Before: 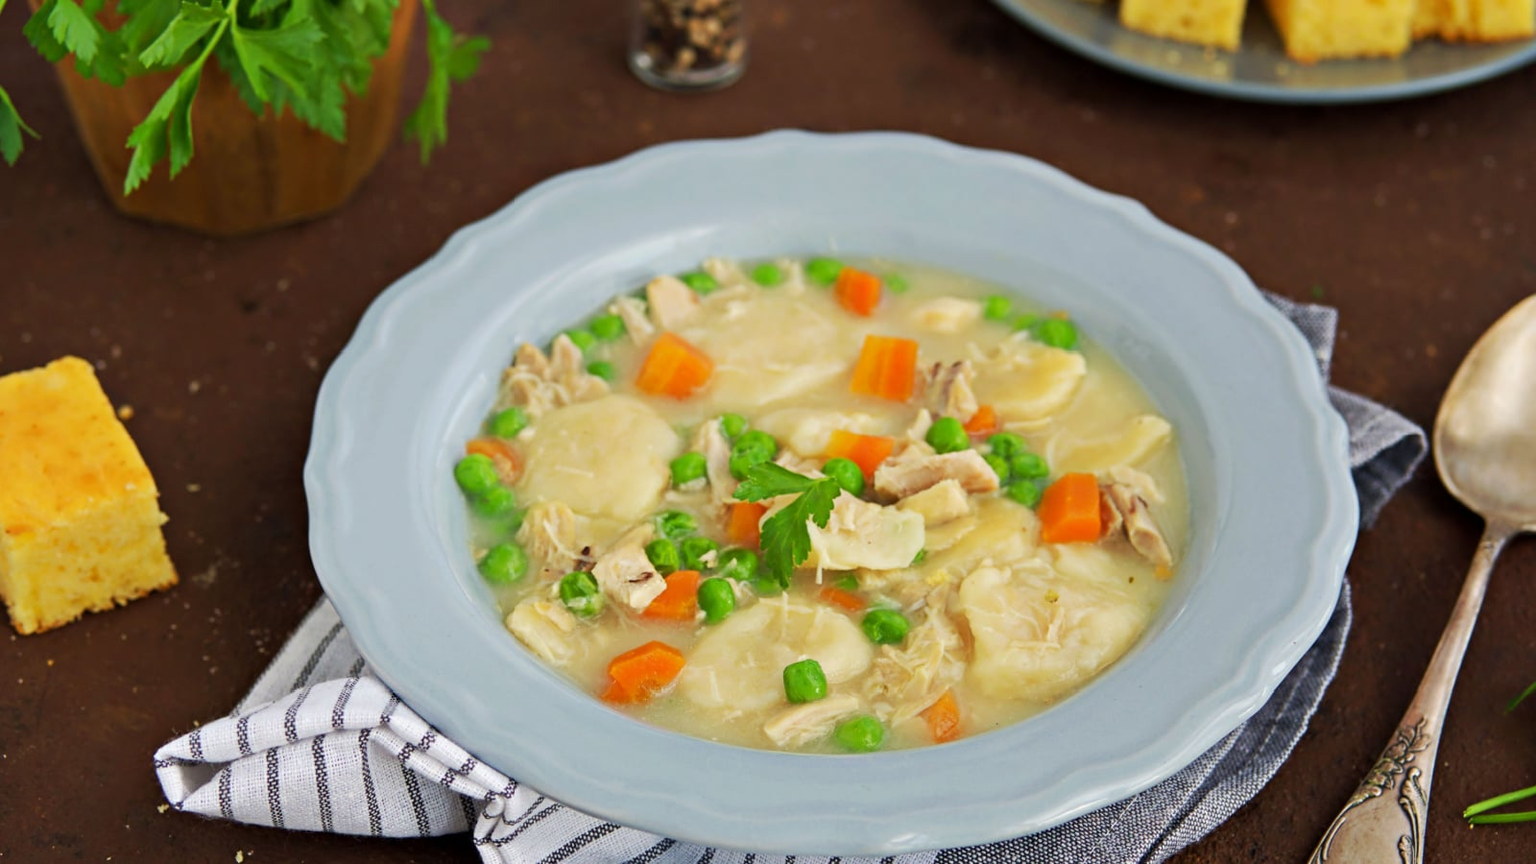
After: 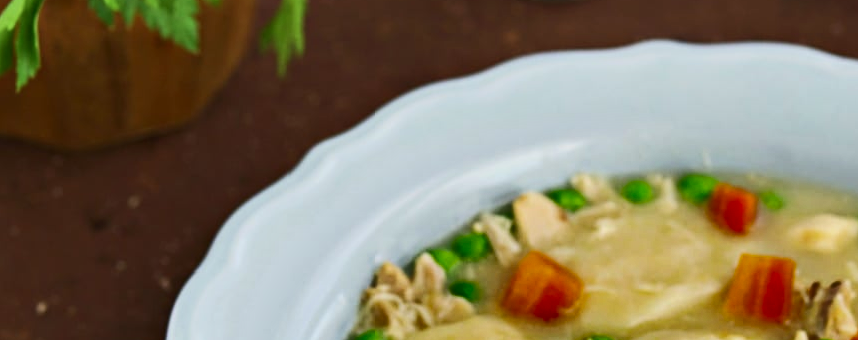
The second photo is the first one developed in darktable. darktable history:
shadows and highlights: shadows 20.91, highlights -82.73, soften with gaussian
crop: left 10.121%, top 10.631%, right 36.218%, bottom 51.526%
tone equalizer: on, module defaults
contrast brightness saturation: contrast 0.24, brightness 0.09
